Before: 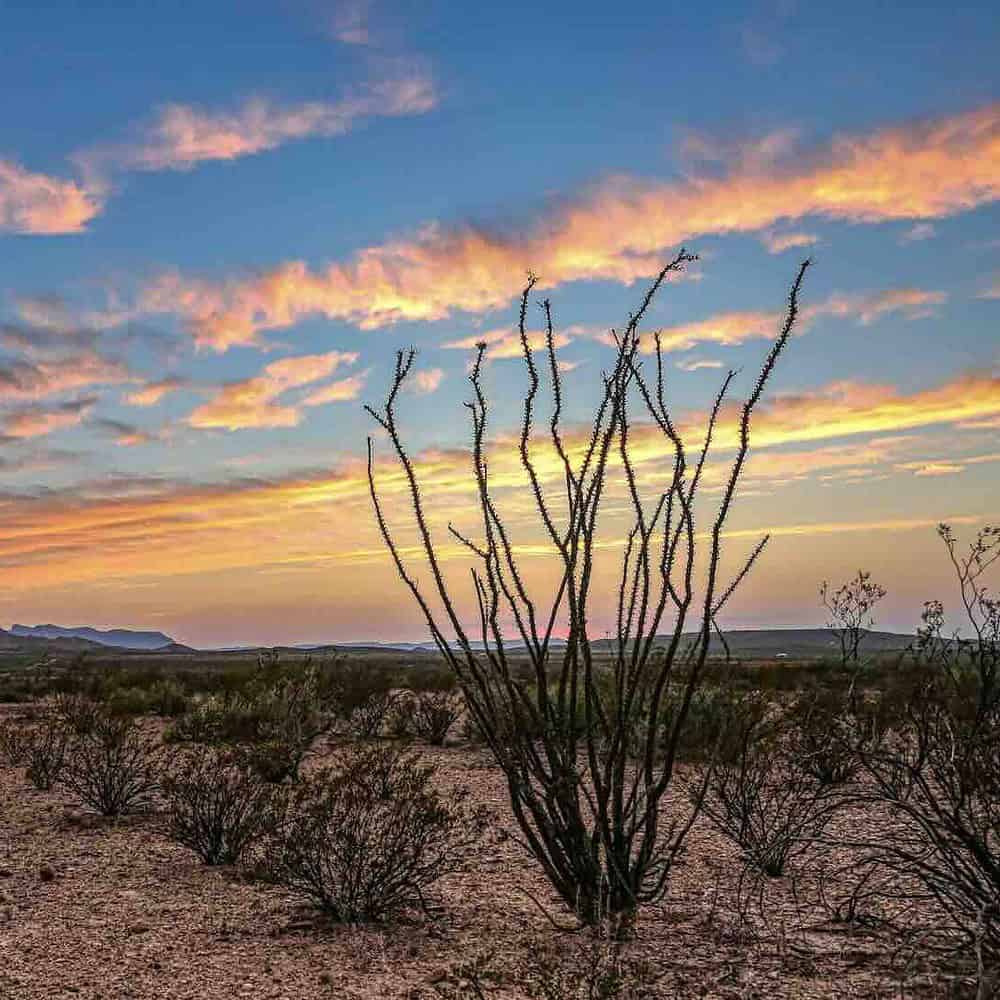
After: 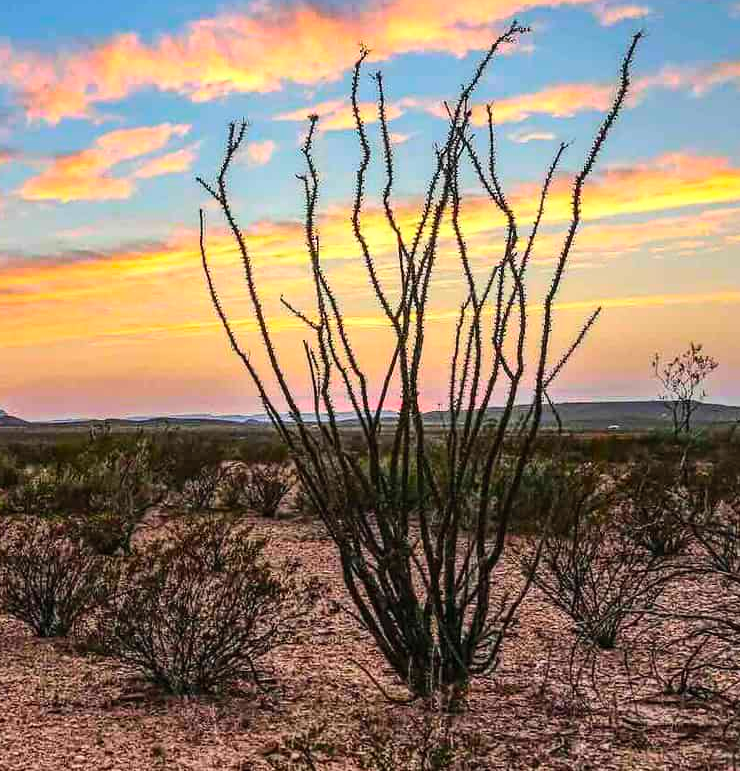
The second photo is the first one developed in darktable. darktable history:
crop: left 16.871%, top 22.857%, right 9.116%
contrast brightness saturation: contrast 0.2, brightness 0.16, saturation 0.22
